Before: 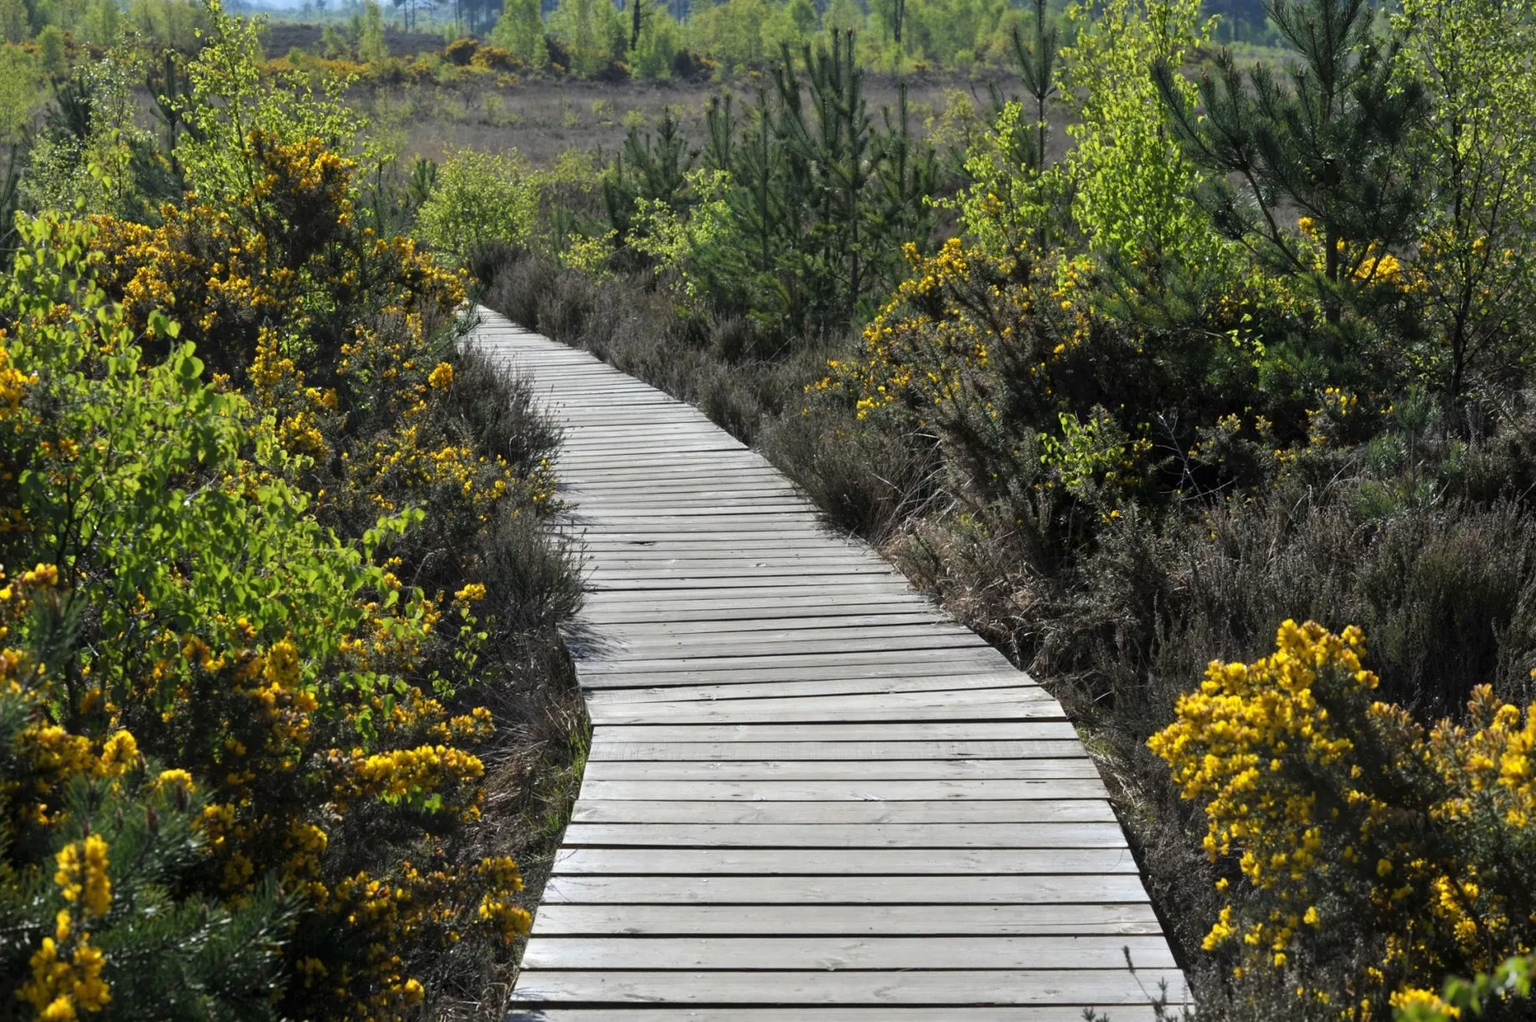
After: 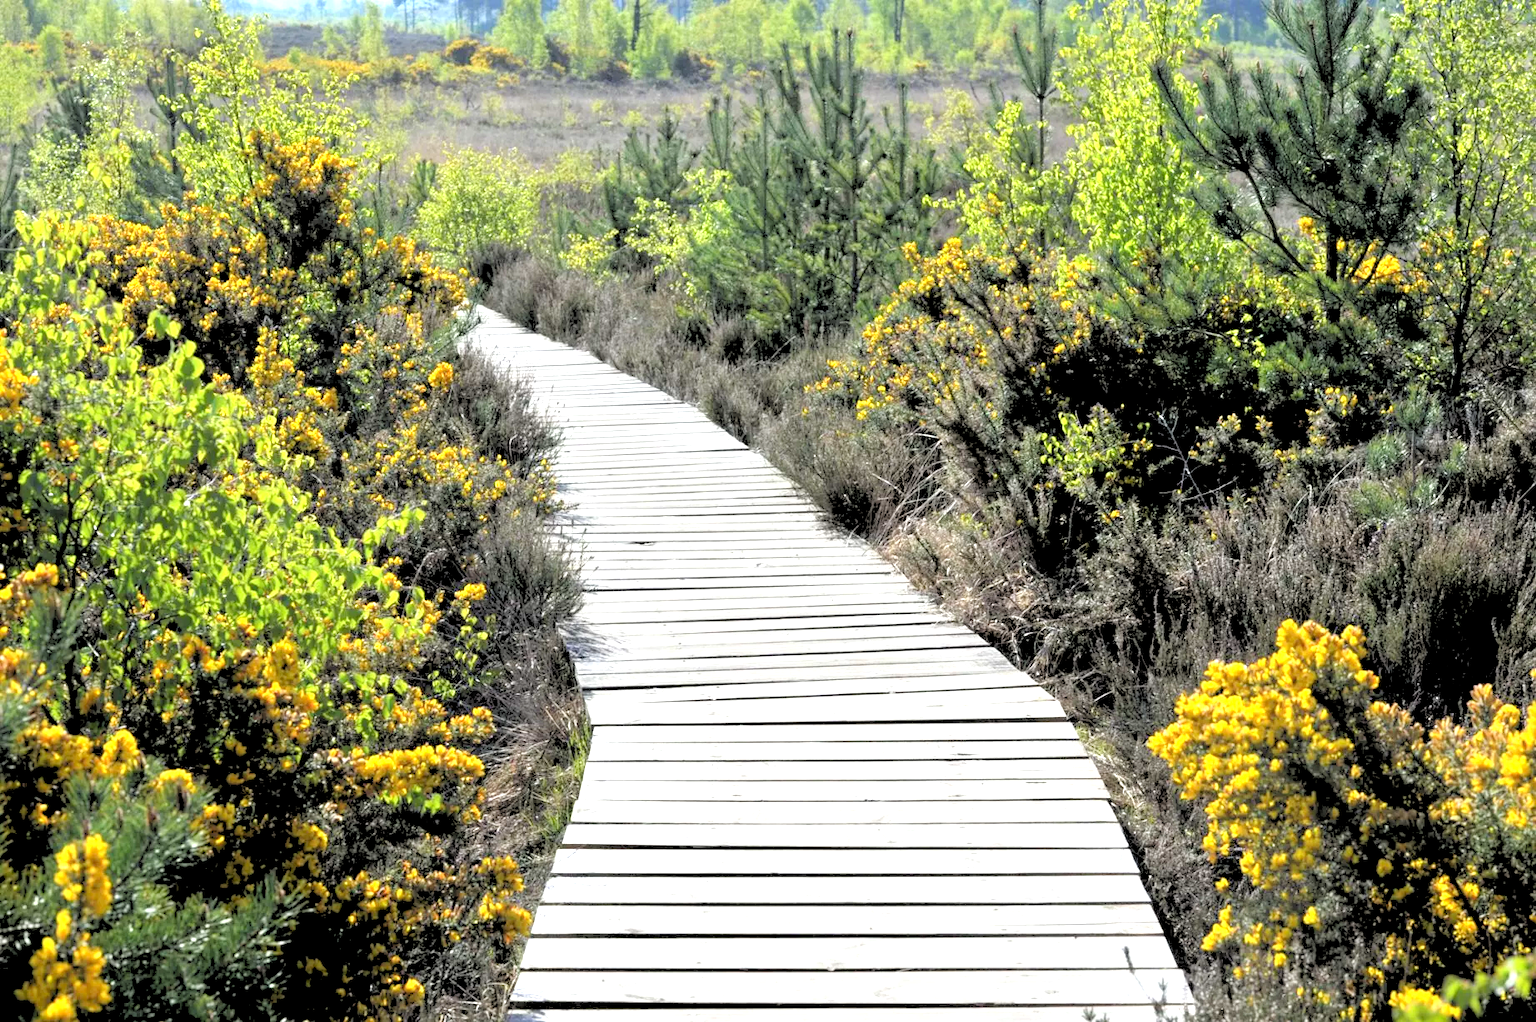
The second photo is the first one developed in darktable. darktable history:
rgb levels: levels [[0.027, 0.429, 0.996], [0, 0.5, 1], [0, 0.5, 1]]
exposure: exposure 1.25 EV, compensate exposure bias true, compensate highlight preservation false
